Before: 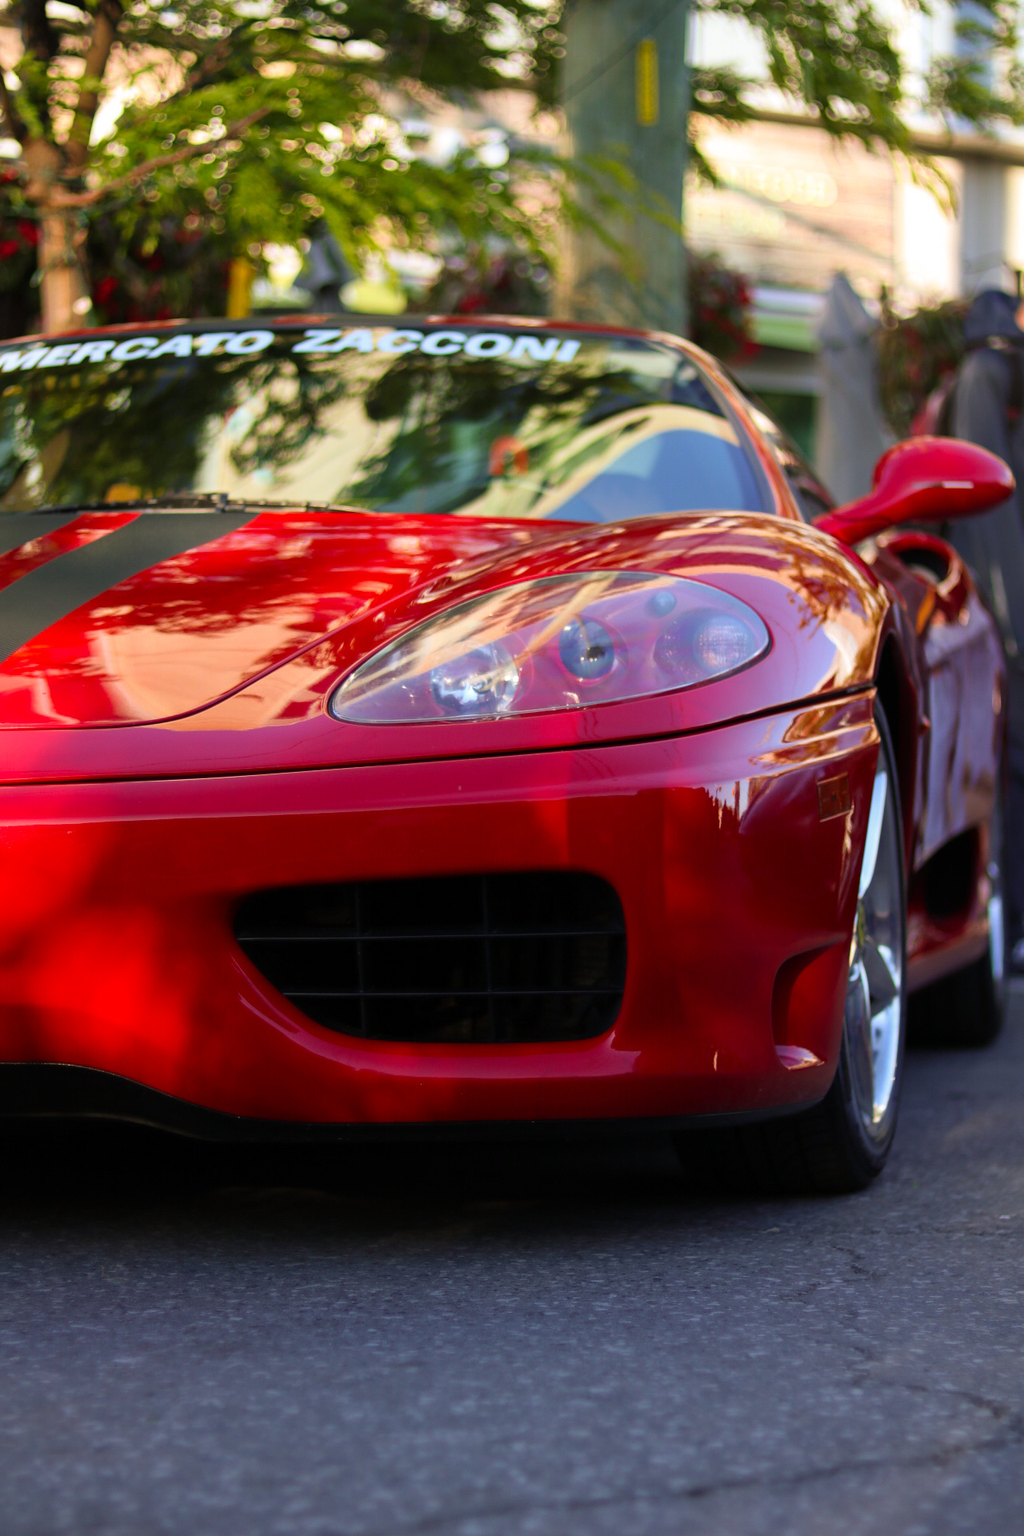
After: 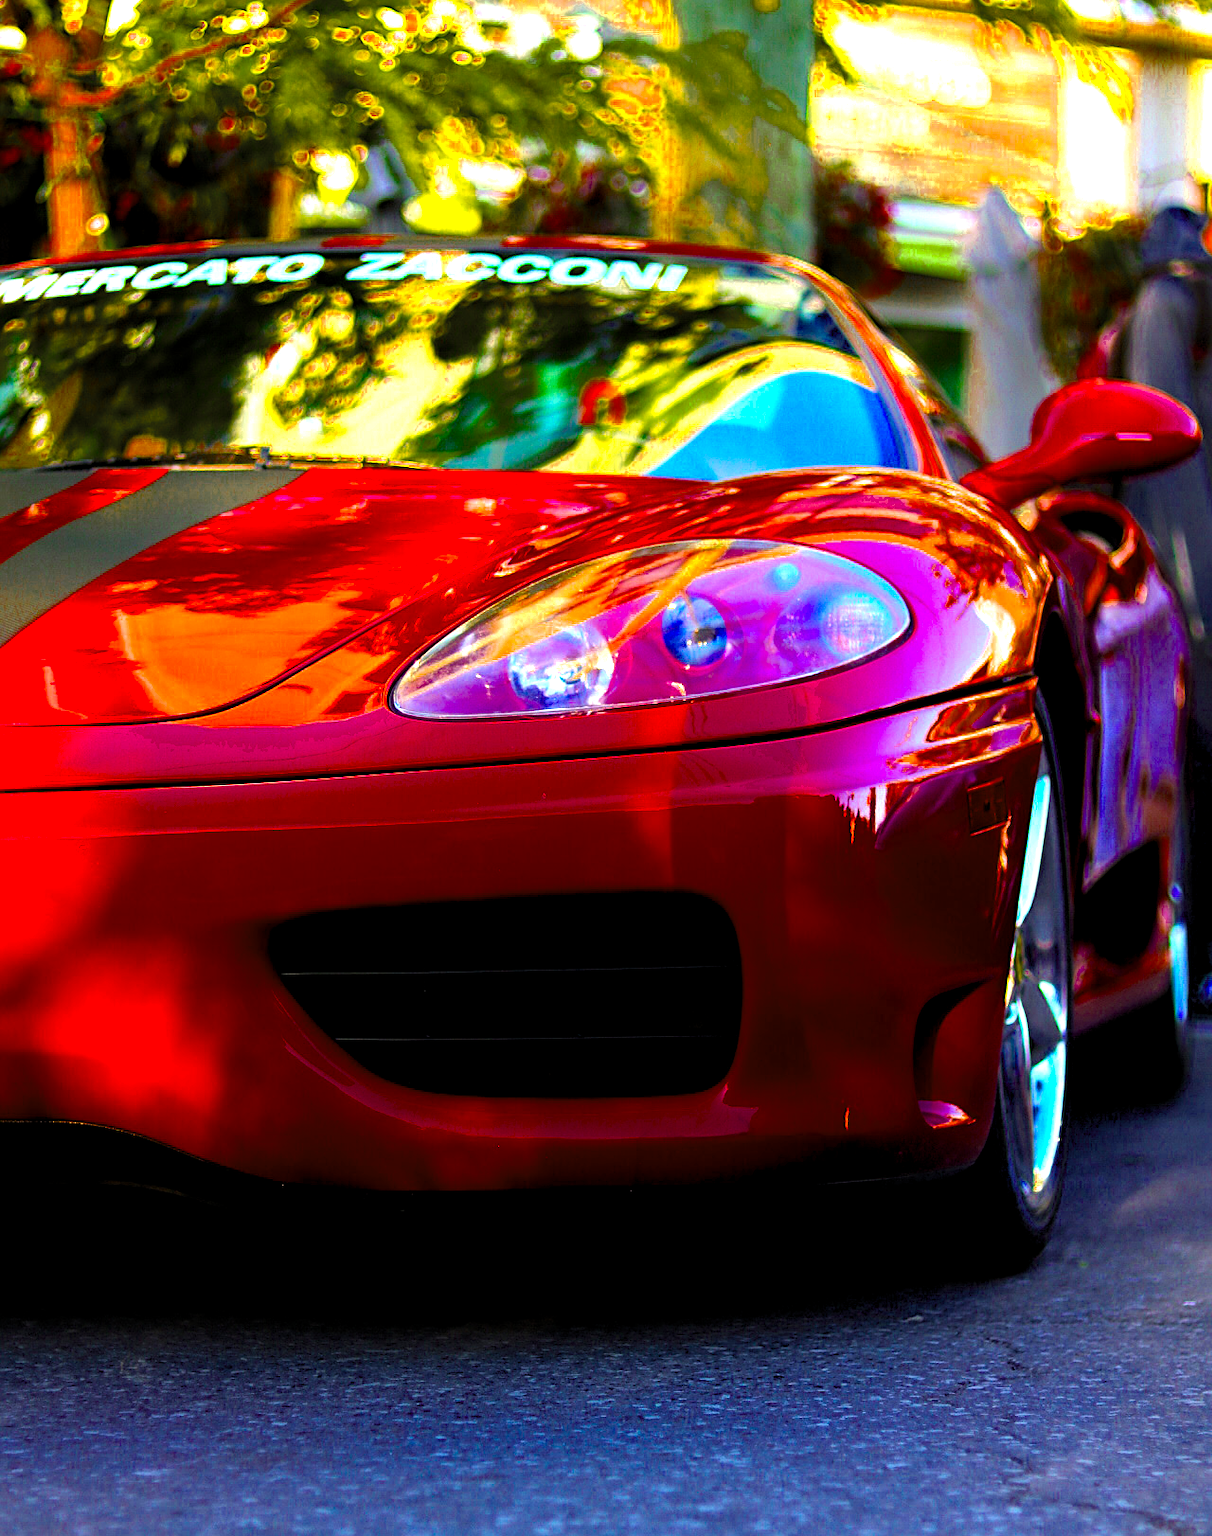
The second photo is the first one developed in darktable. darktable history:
levels: levels [0.031, 0.5, 0.969]
crop: top 7.604%, bottom 7.915%
exposure: exposure 0.289 EV, compensate highlight preservation false
tone equalizer: -8 EV -0.759 EV, -7 EV -0.669 EV, -6 EV -0.572 EV, -5 EV -0.4 EV, -3 EV 0.4 EV, -2 EV 0.6 EV, -1 EV 0.677 EV, +0 EV 0.732 EV, mask exposure compensation -0.503 EV
sharpen: amount 0.6
color balance rgb: linear chroma grading › highlights 99.072%, linear chroma grading › global chroma 23.686%, perceptual saturation grading › global saturation 9.447%, perceptual saturation grading › highlights -12.95%, perceptual saturation grading › mid-tones 14.718%, perceptual saturation grading › shadows 22.728%, global vibrance 10.465%, saturation formula JzAzBz (2021)
color zones: curves: ch0 [(0.11, 0.396) (0.195, 0.36) (0.25, 0.5) (0.303, 0.412) (0.357, 0.544) (0.75, 0.5) (0.967, 0.328)]; ch1 [(0, 0.468) (0.112, 0.512) (0.202, 0.6) (0.25, 0.5) (0.307, 0.352) (0.357, 0.544) (0.75, 0.5) (0.963, 0.524)]
